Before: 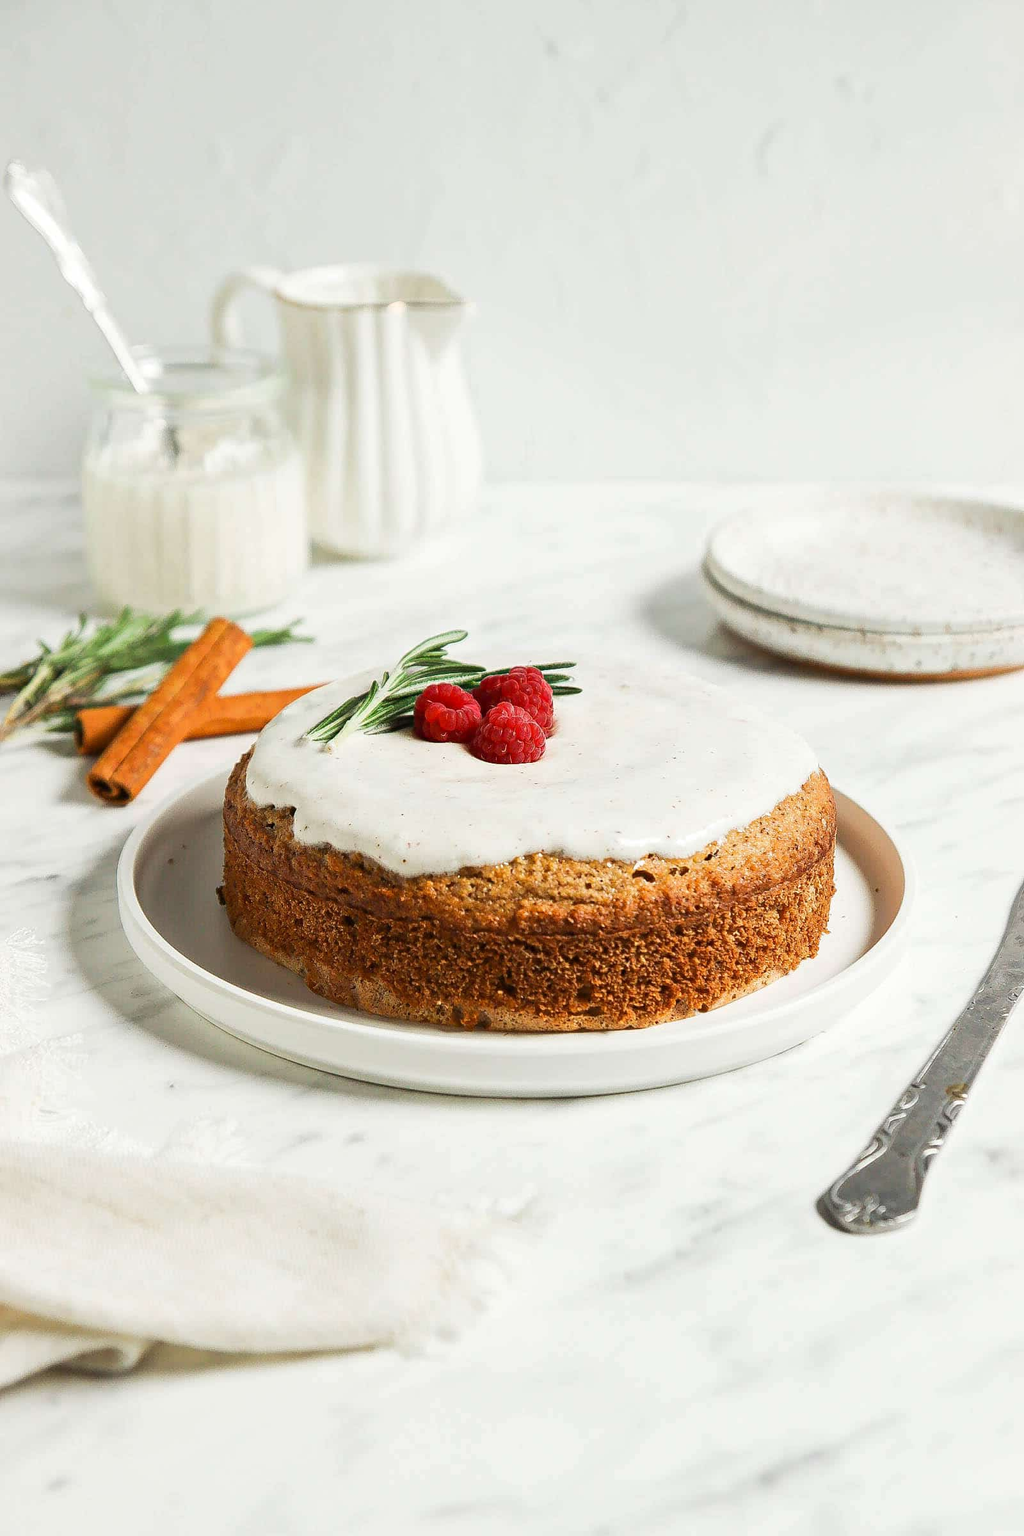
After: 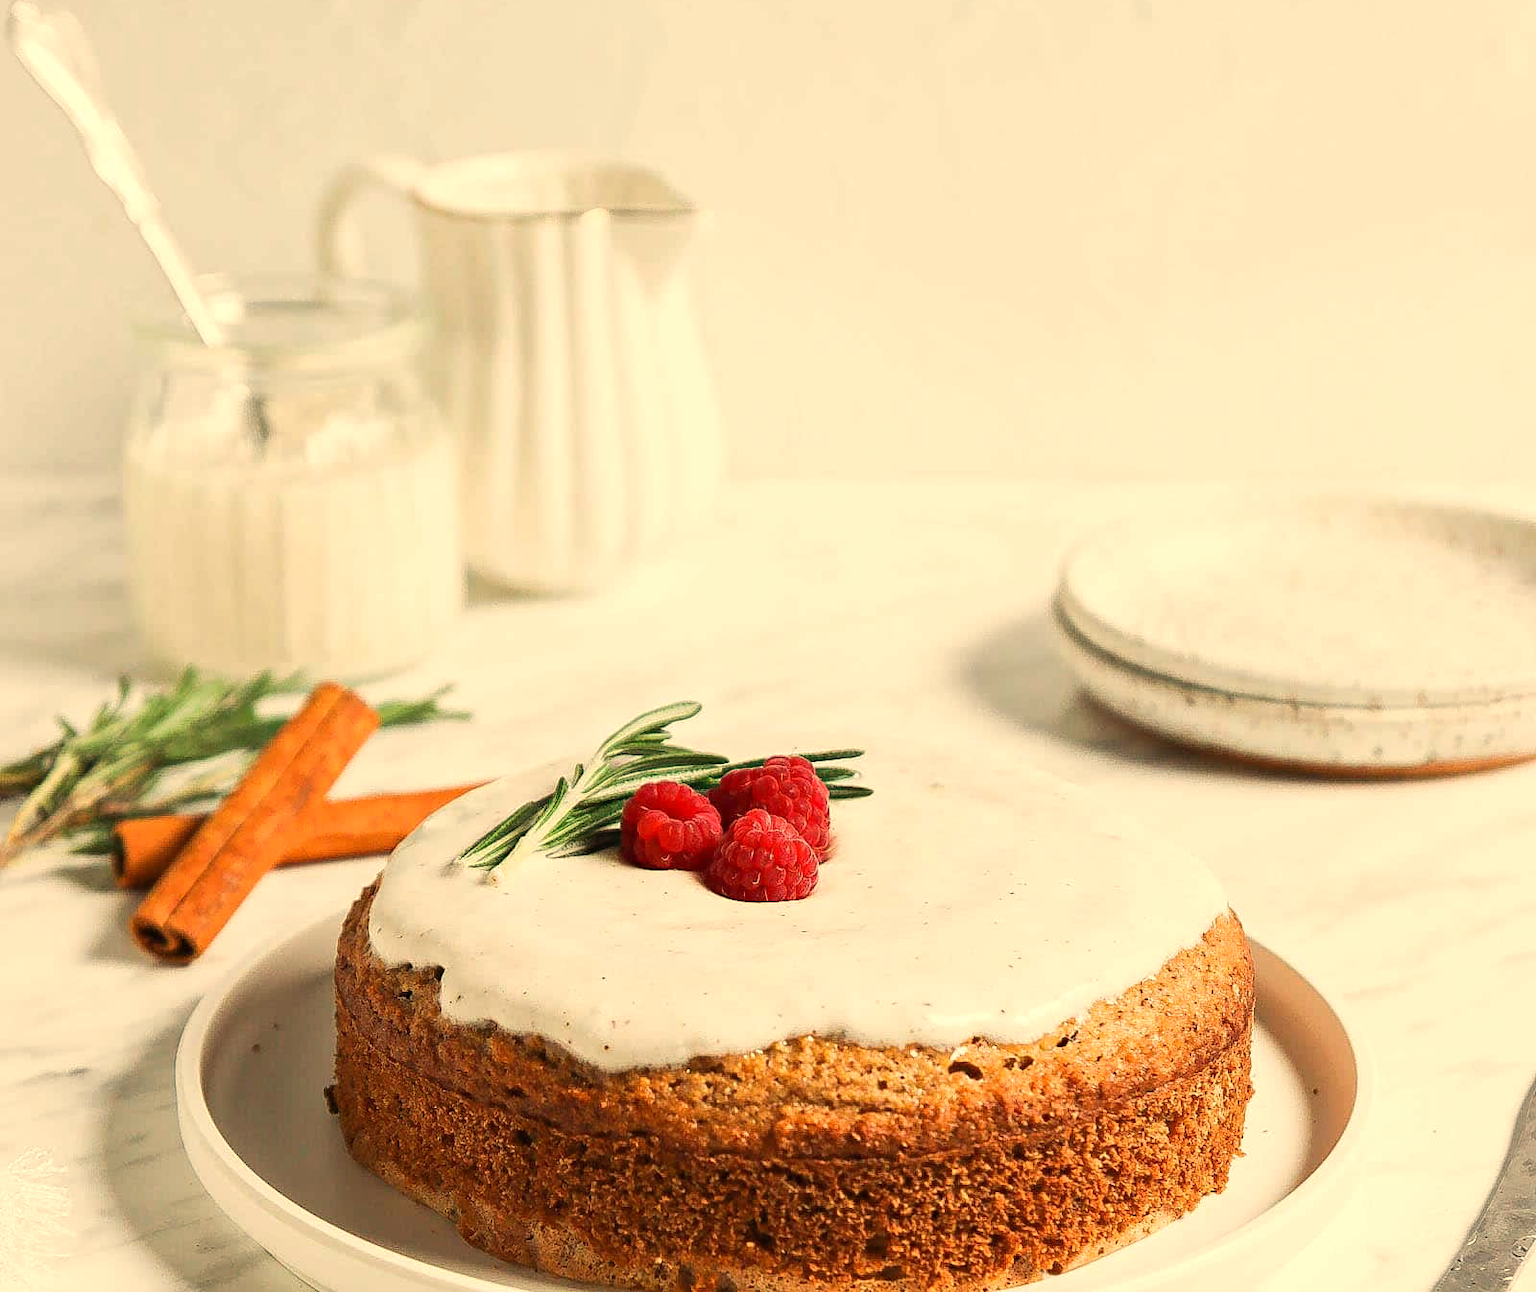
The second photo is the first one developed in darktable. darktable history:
white balance: red 1.123, blue 0.83
crop and rotate: top 10.605%, bottom 33.274%
